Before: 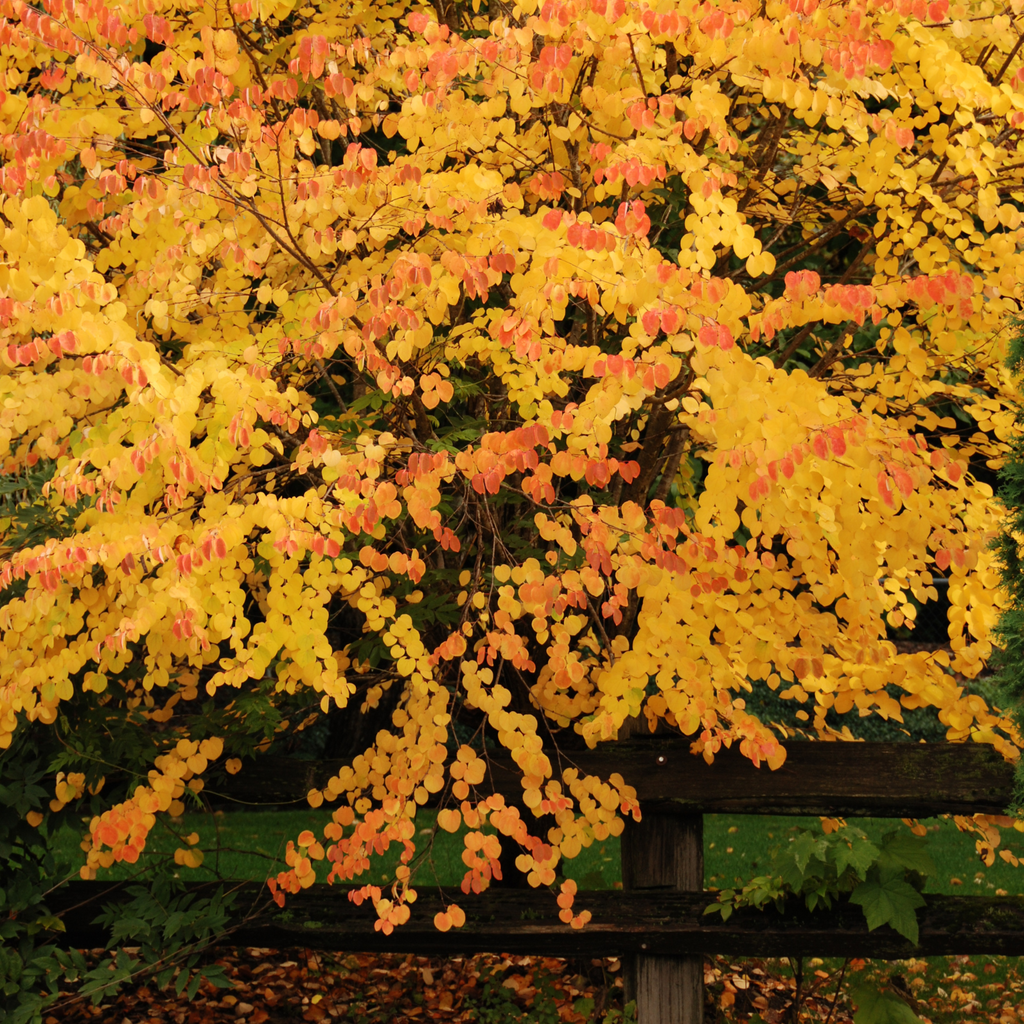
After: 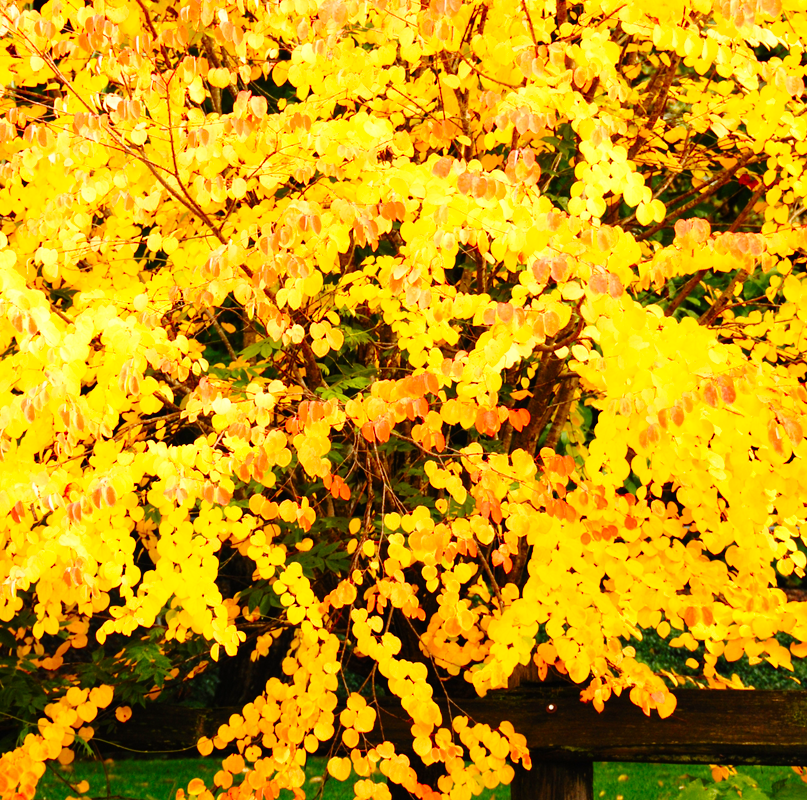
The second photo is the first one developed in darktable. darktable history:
crop and rotate: left 10.77%, top 5.1%, right 10.41%, bottom 16.76%
exposure: black level correction 0, exposure 0.5 EV, compensate highlight preservation false
base curve: curves: ch0 [(0, 0) (0.008, 0.007) (0.022, 0.029) (0.048, 0.089) (0.092, 0.197) (0.191, 0.399) (0.275, 0.534) (0.357, 0.65) (0.477, 0.78) (0.542, 0.833) (0.799, 0.973) (1, 1)], preserve colors none
contrast brightness saturation: brightness -0.02, saturation 0.35
